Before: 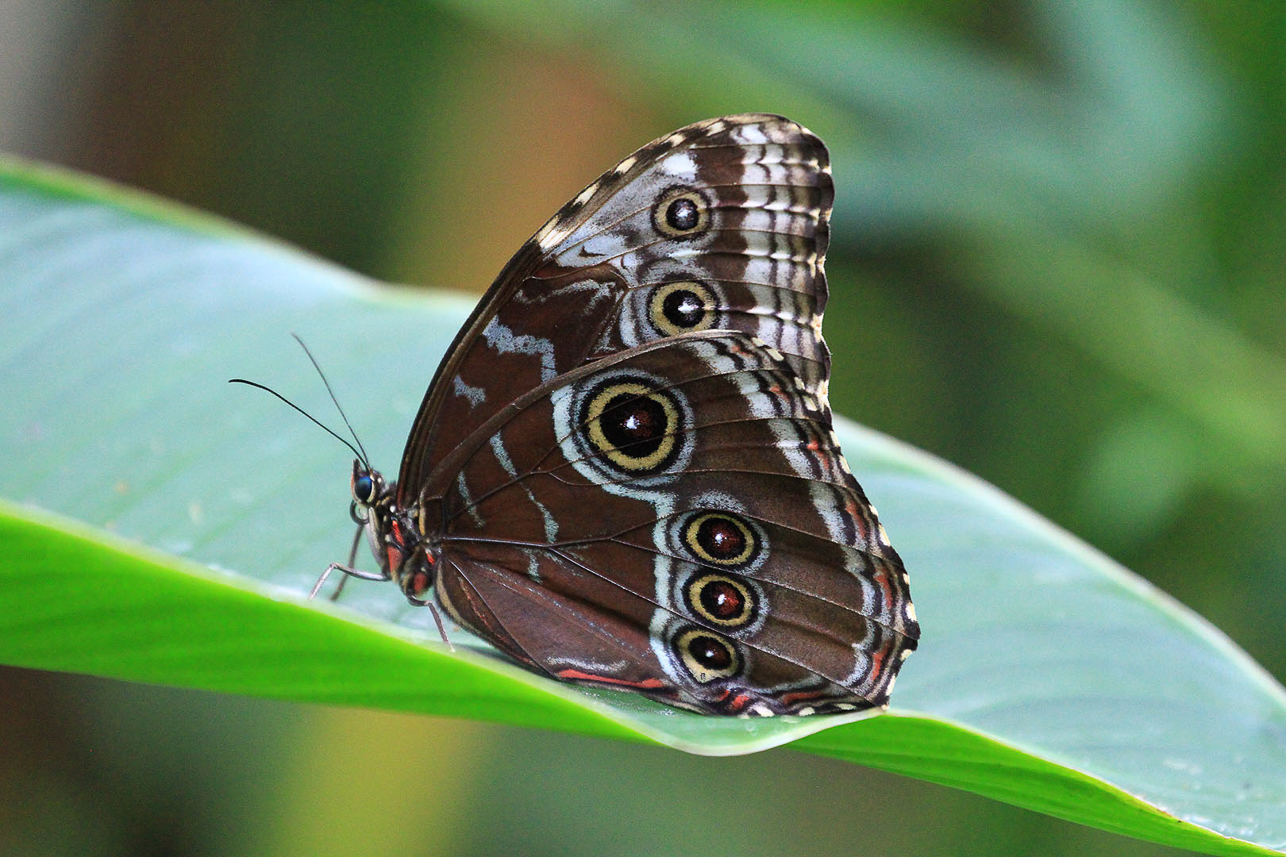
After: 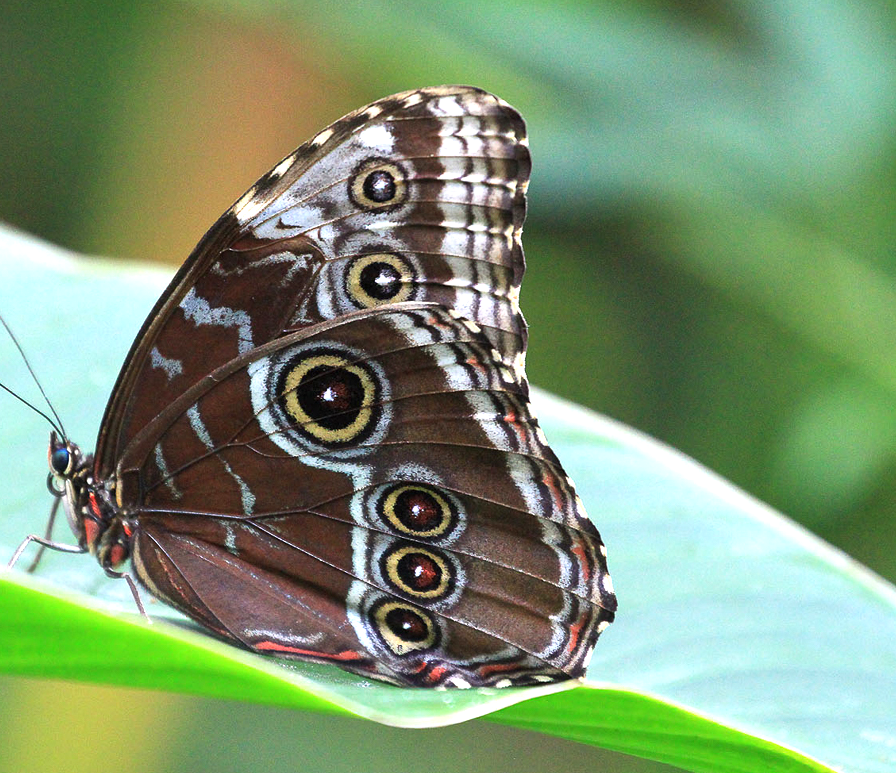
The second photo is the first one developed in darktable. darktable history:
crop and rotate: left 23.607%, top 3.3%, right 6.67%, bottom 6.391%
exposure: exposure 0.608 EV, compensate highlight preservation false
